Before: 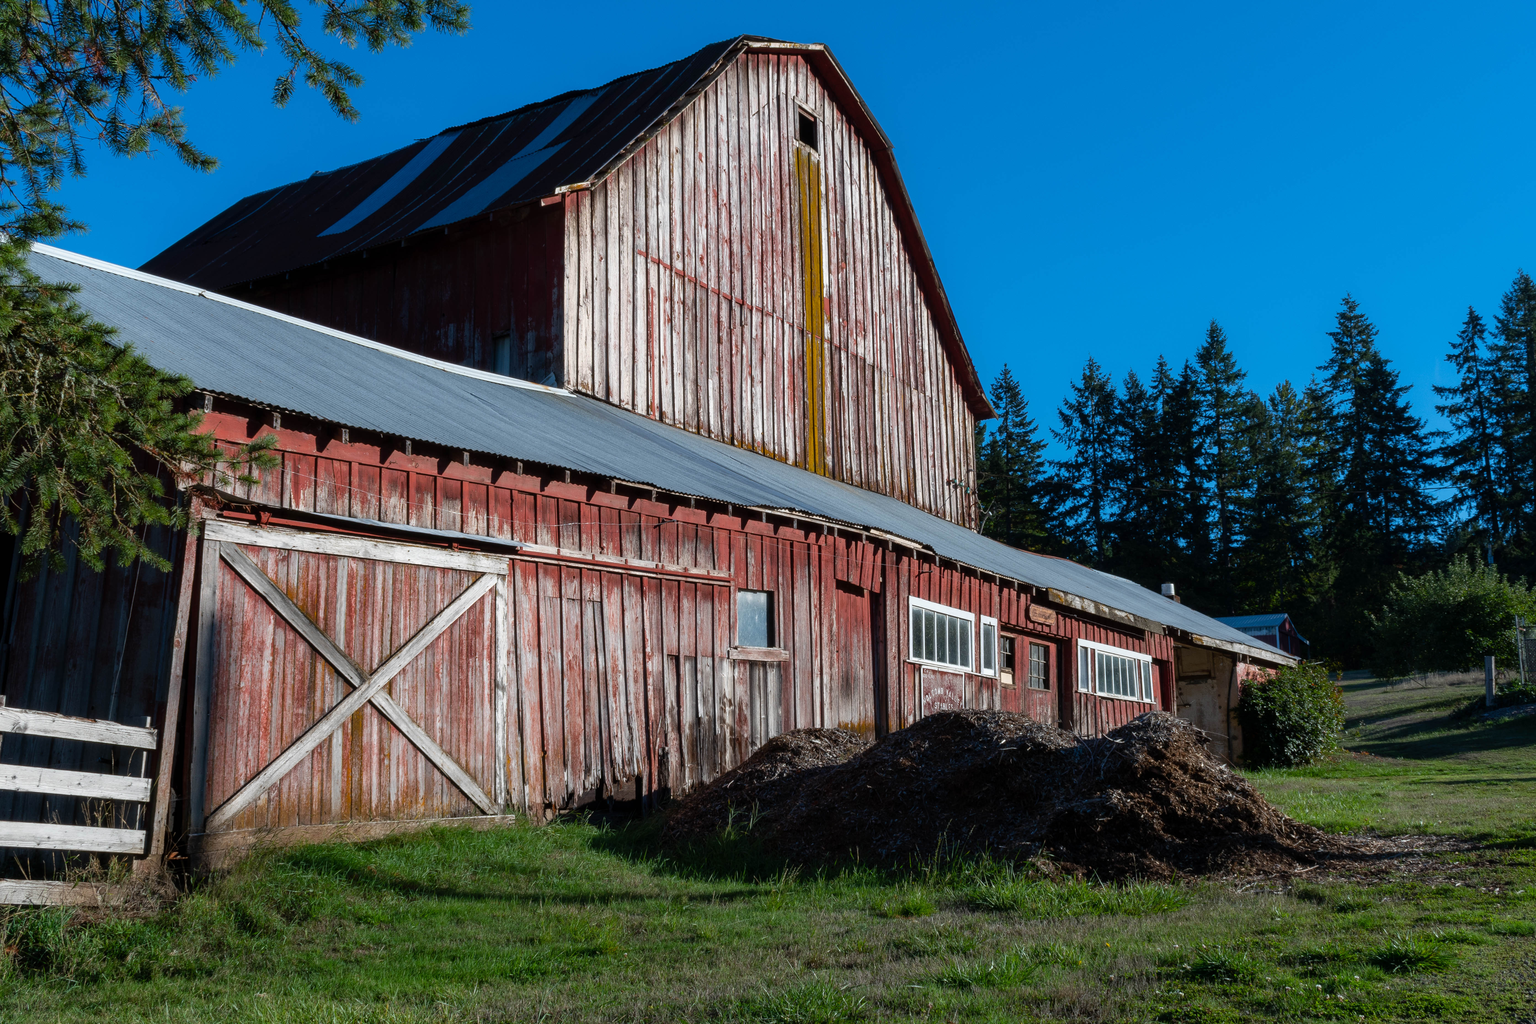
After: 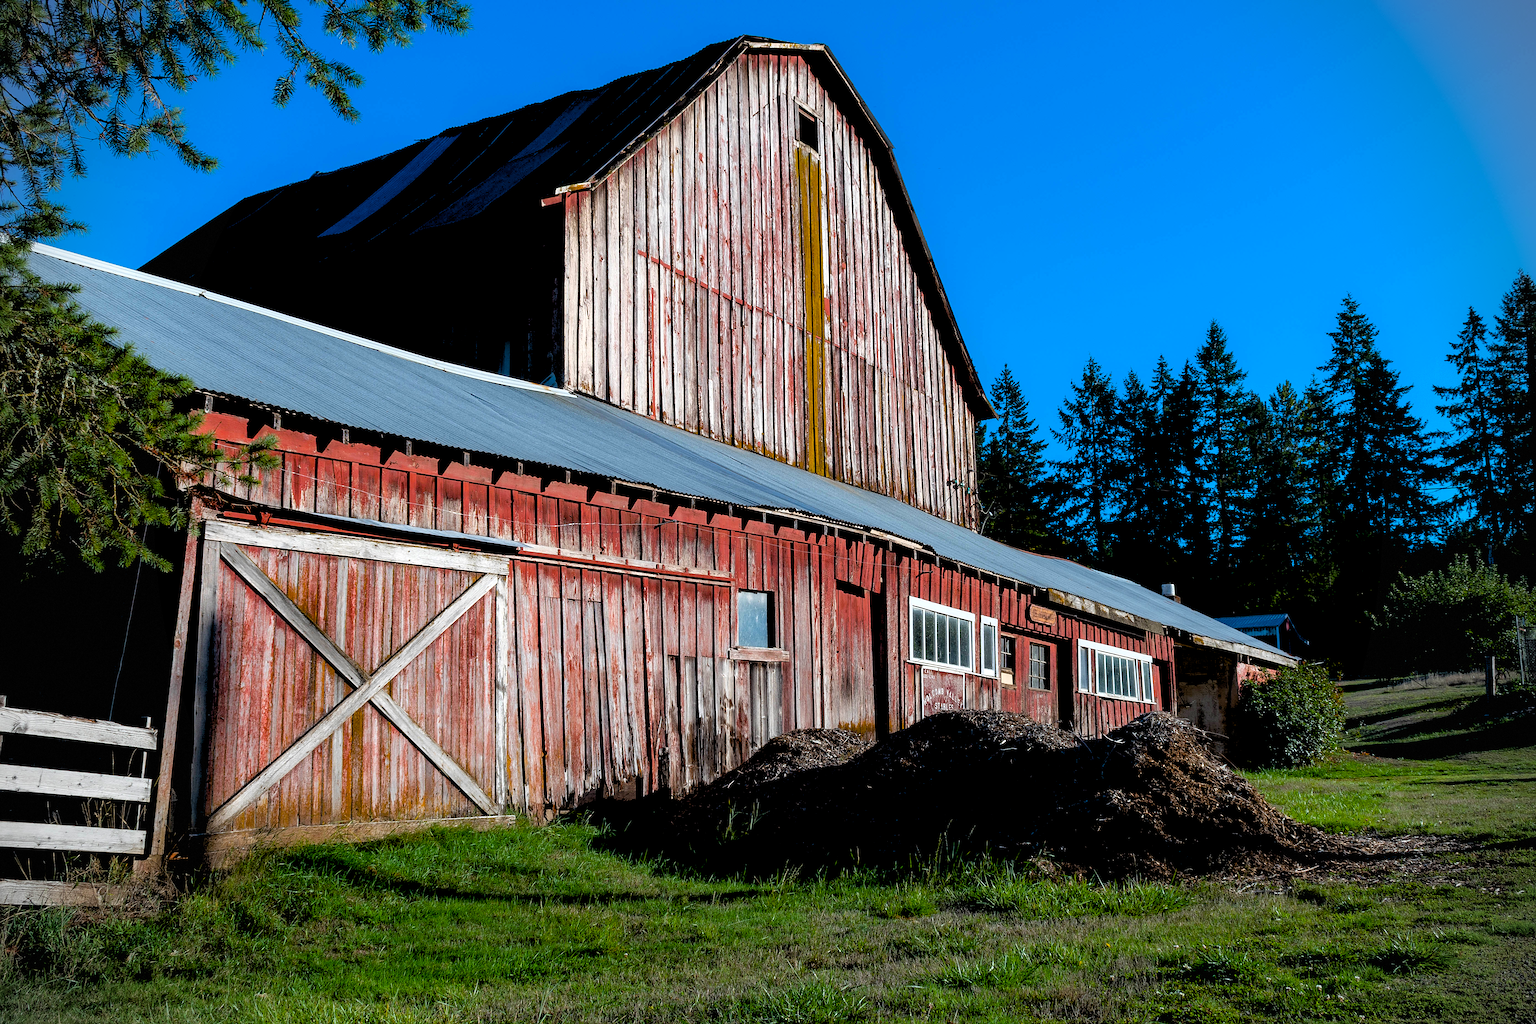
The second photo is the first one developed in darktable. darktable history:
exposure: black level correction 0.01, exposure 0.014 EV, compensate highlight preservation false
vignetting: dithering 8-bit output, unbound false
color balance rgb: perceptual saturation grading › global saturation 25%, global vibrance 20%
sharpen: on, module defaults
rgb levels: levels [[0.013, 0.434, 0.89], [0, 0.5, 1], [0, 0.5, 1]]
